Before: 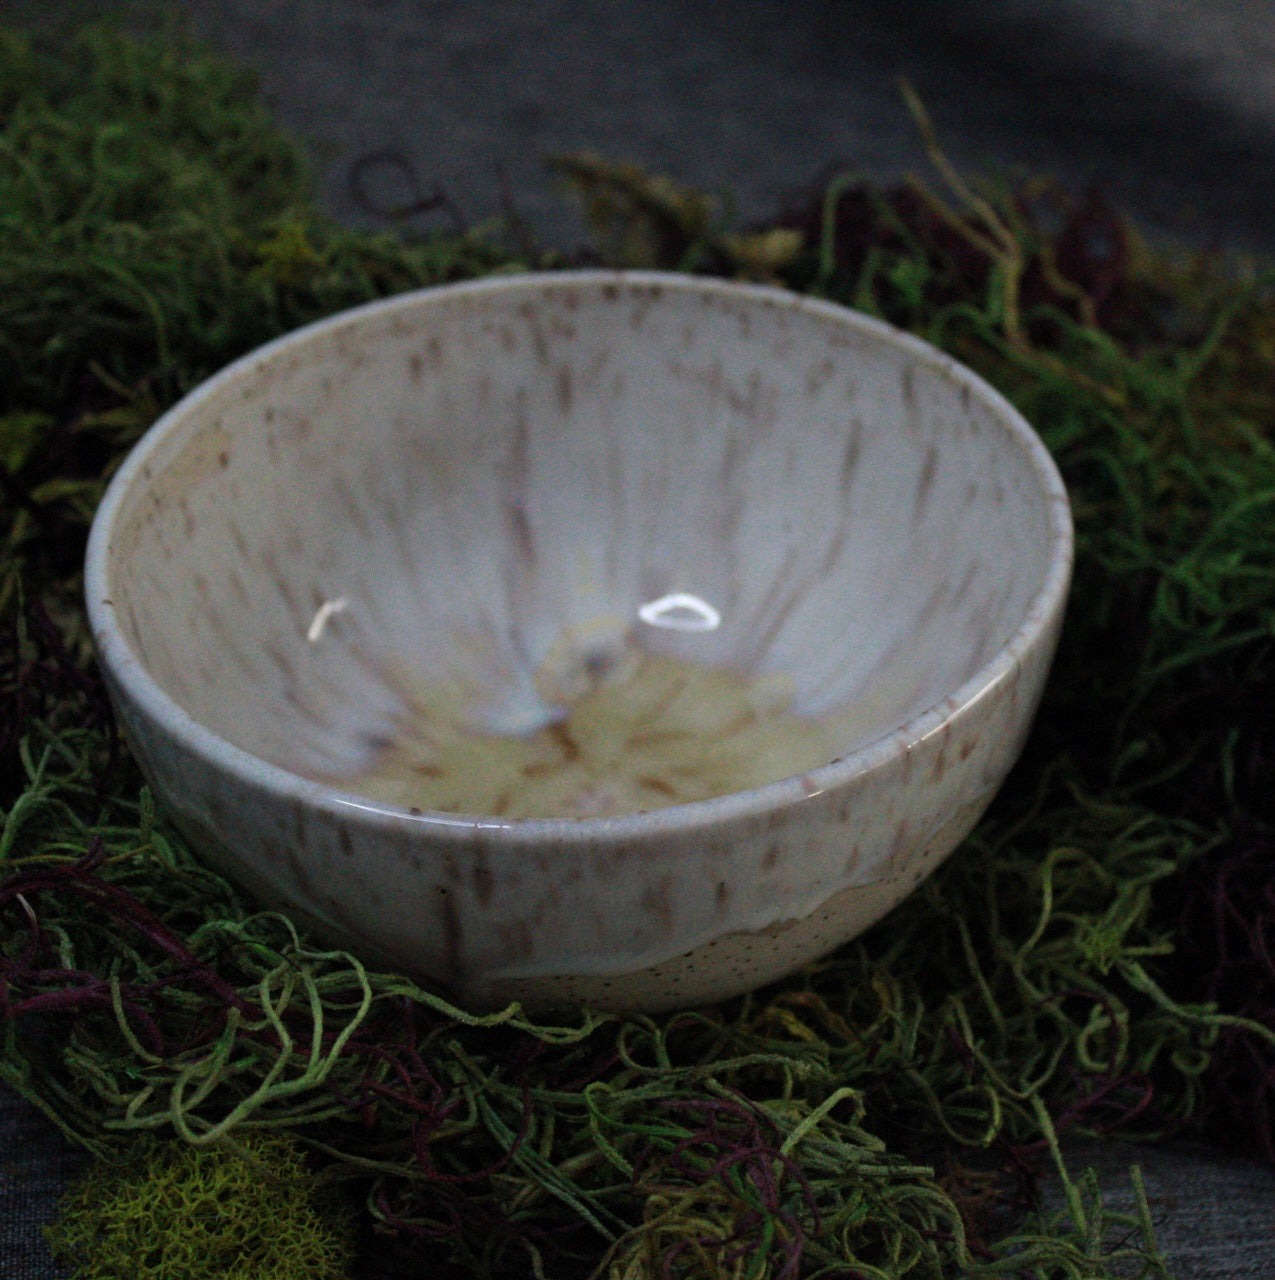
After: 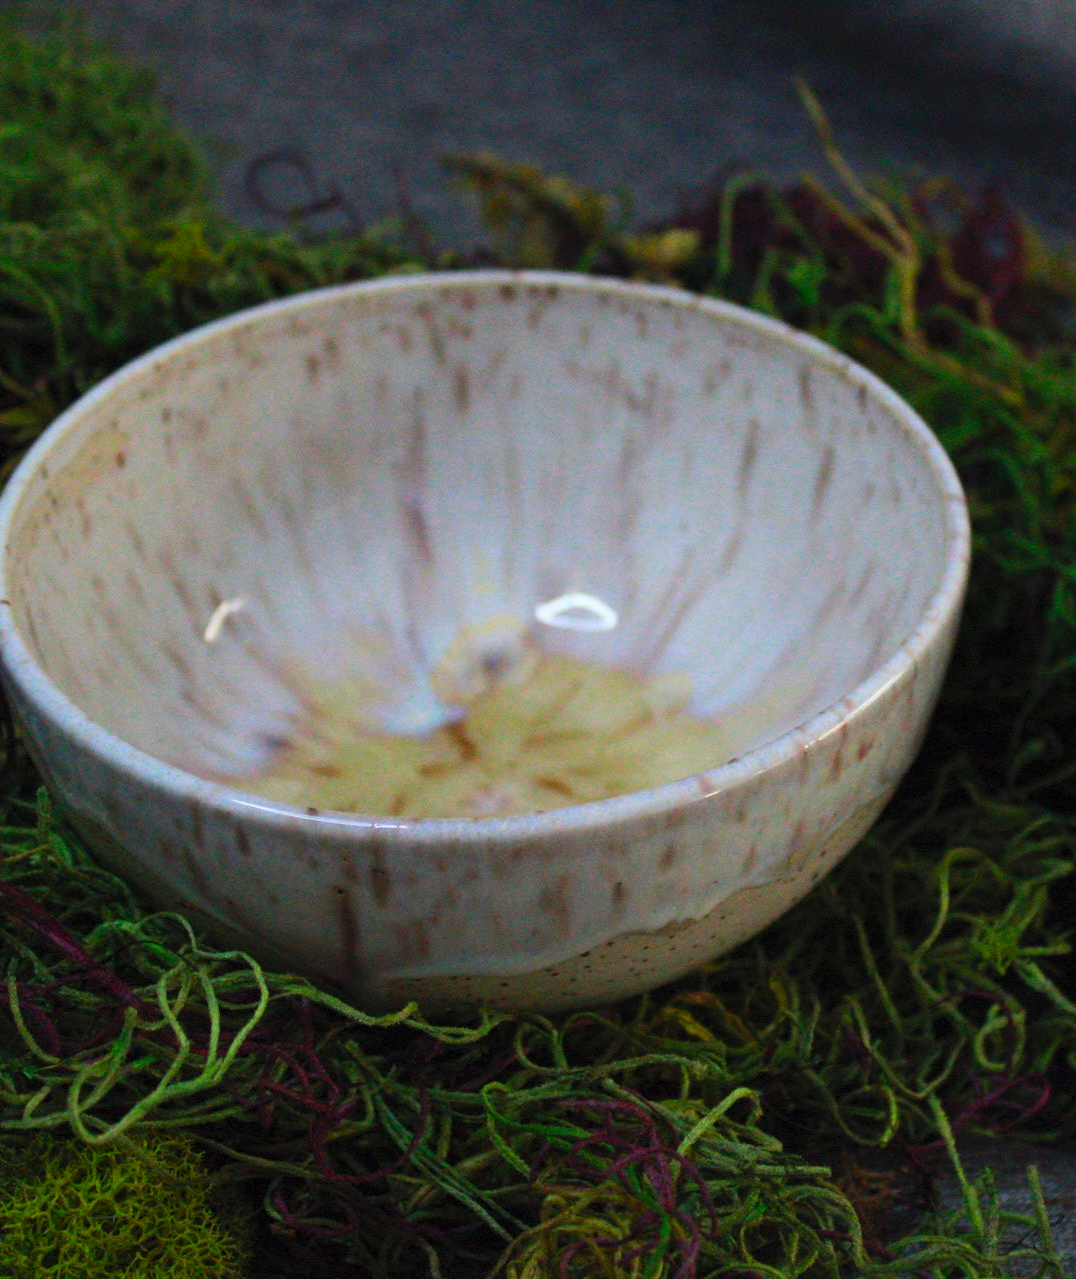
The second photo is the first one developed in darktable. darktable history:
contrast brightness saturation: contrast 0.196, brightness 0.204, saturation 0.814
crop: left 8.089%, right 7.486%
